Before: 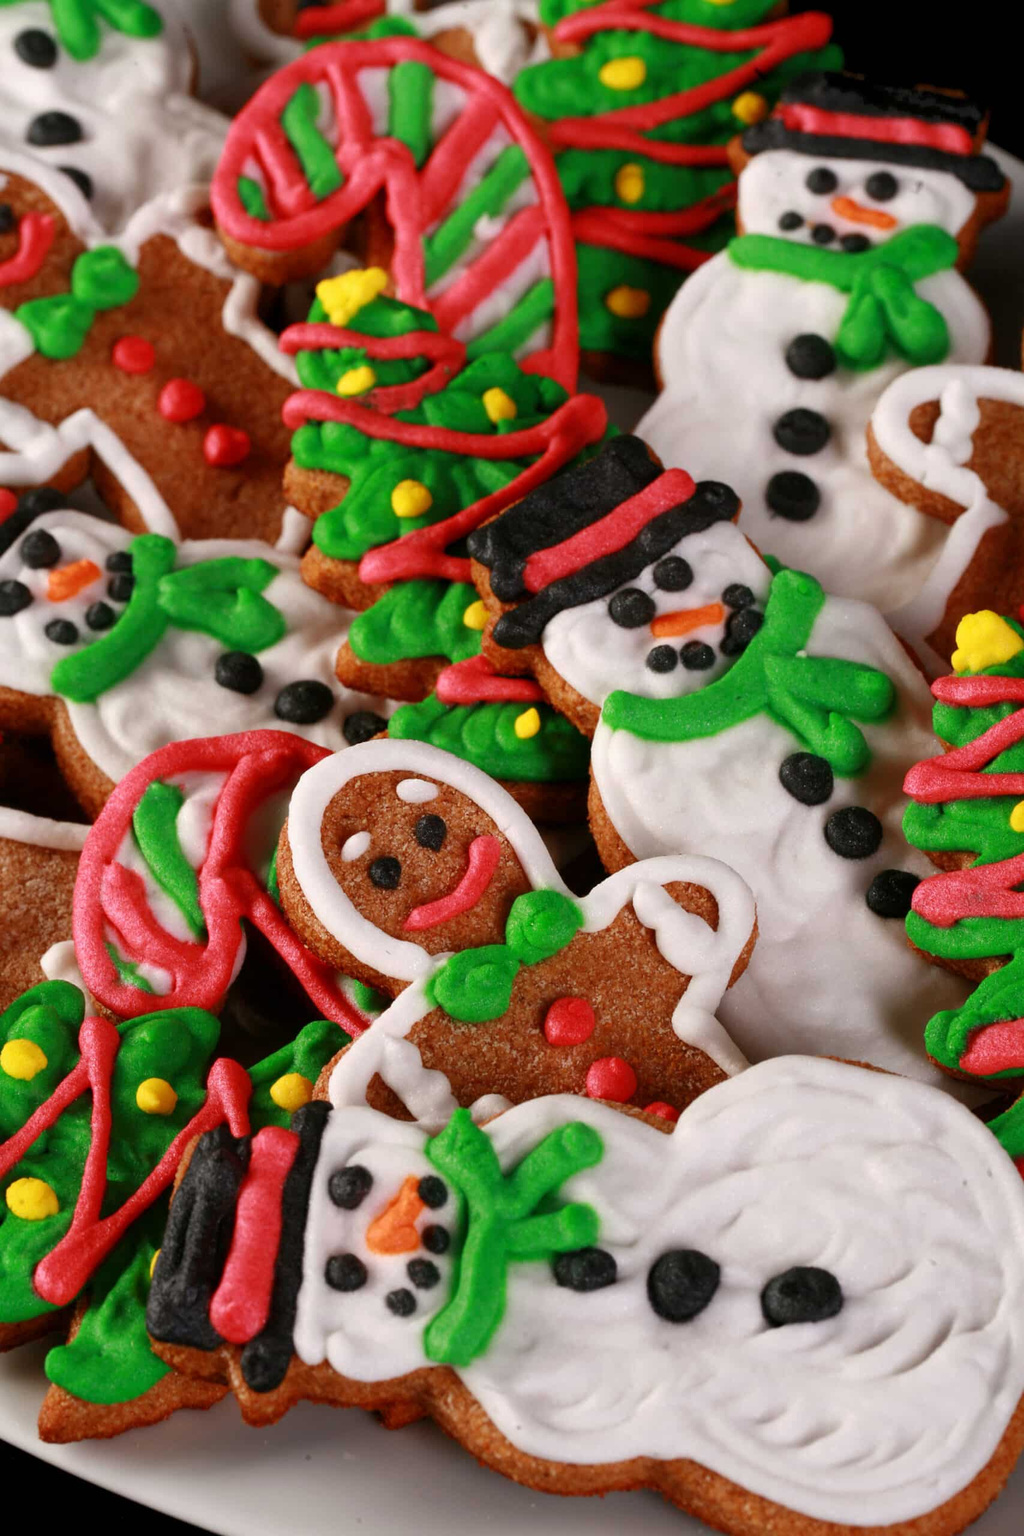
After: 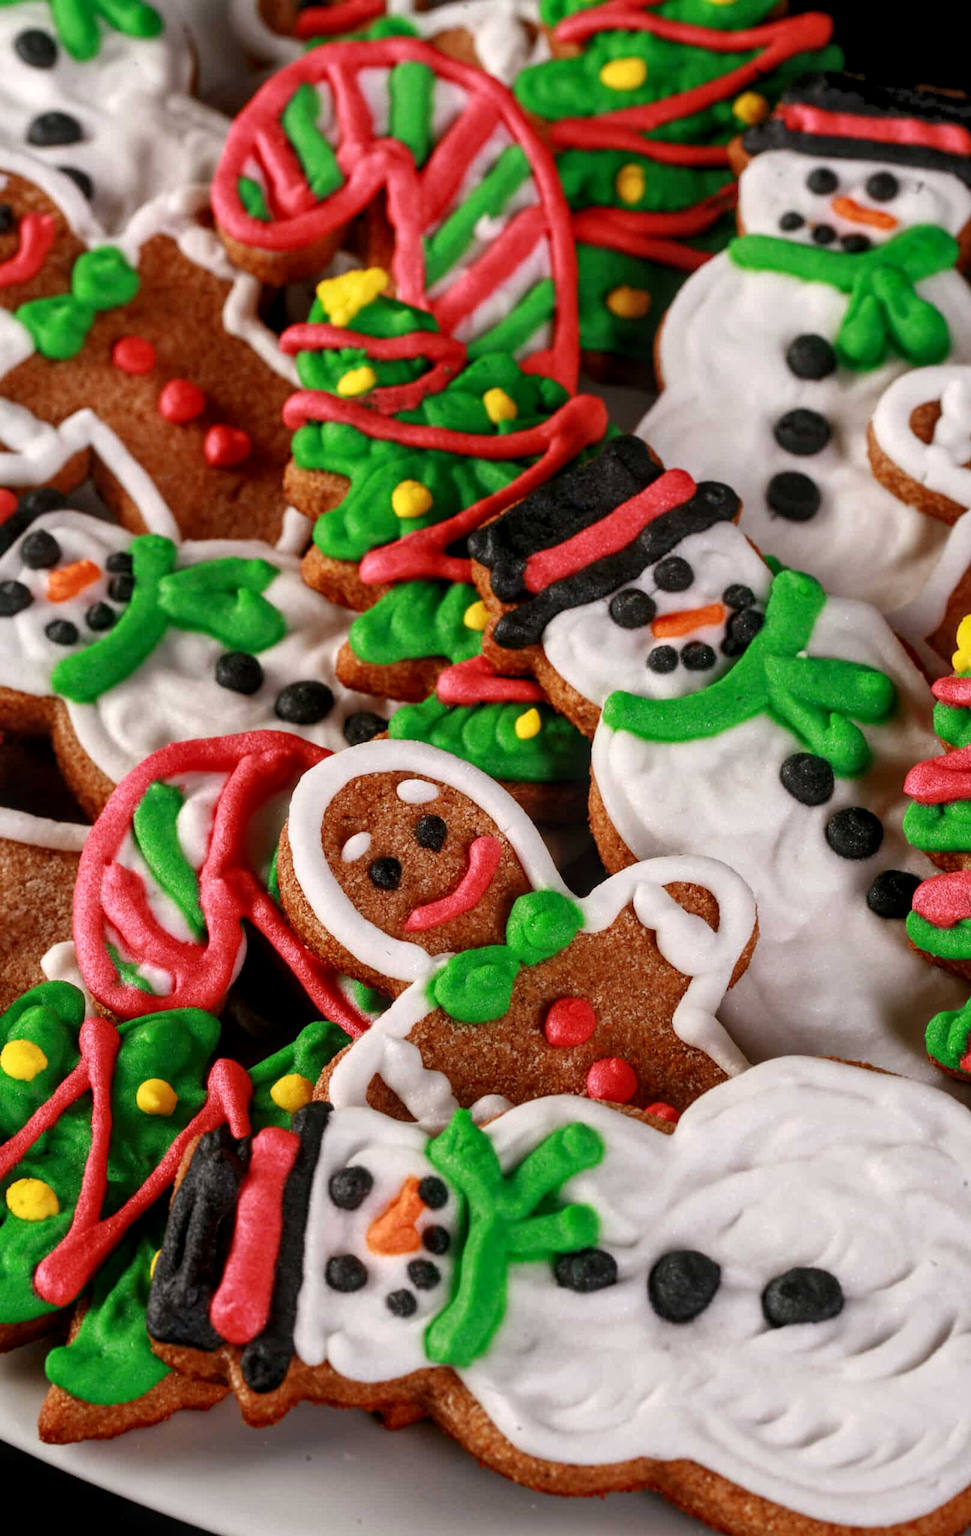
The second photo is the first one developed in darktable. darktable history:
local contrast: detail 130%
crop and rotate: right 5.167%
